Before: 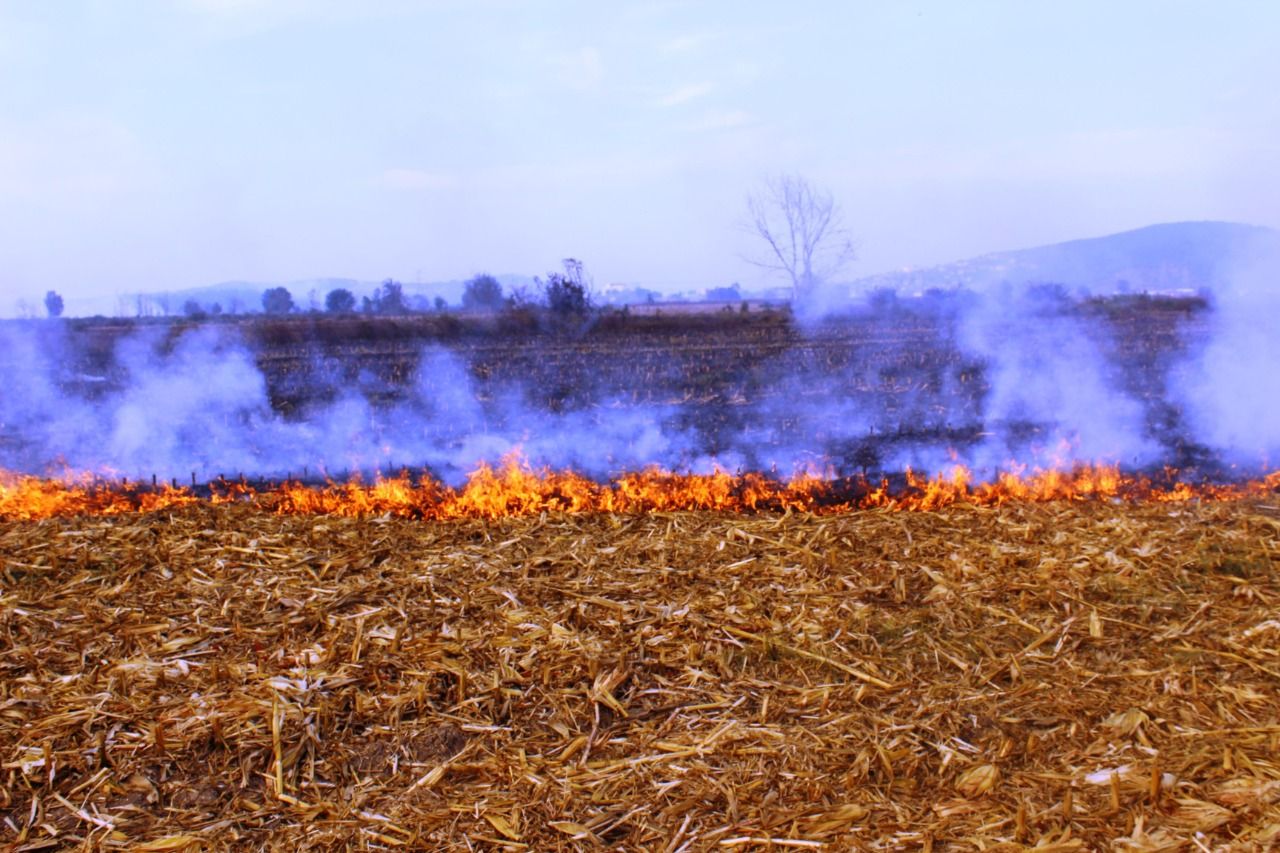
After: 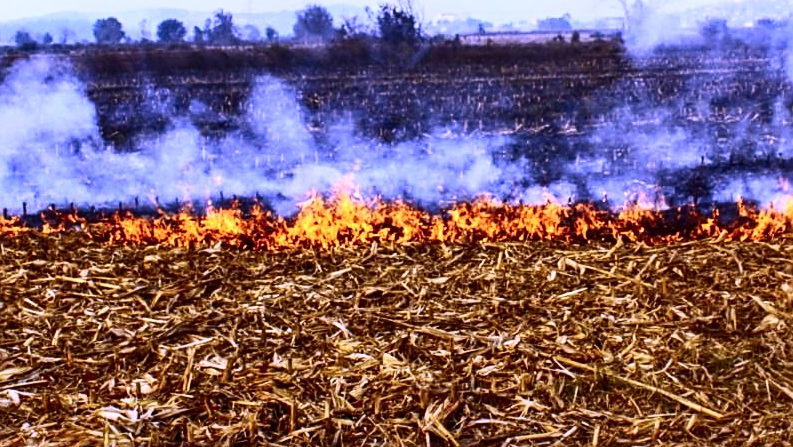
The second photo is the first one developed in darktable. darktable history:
crop: left 13.227%, top 31.7%, right 24.805%, bottom 15.864%
local contrast: on, module defaults
tone equalizer: -8 EV 0 EV, -7 EV 0.001 EV, -6 EV -0.003 EV, -5 EV -0.004 EV, -4 EV -0.083 EV, -3 EV -0.225 EV, -2 EV -0.276 EV, -1 EV 0.099 EV, +0 EV 0.313 EV, smoothing diameter 24.93%, edges refinement/feathering 13.27, preserve details guided filter
sharpen: on, module defaults
contrast brightness saturation: contrast 0.296
shadows and highlights: shadows 49.17, highlights -41.87, soften with gaussian
color correction: highlights a* 0.071, highlights b* -0.812
